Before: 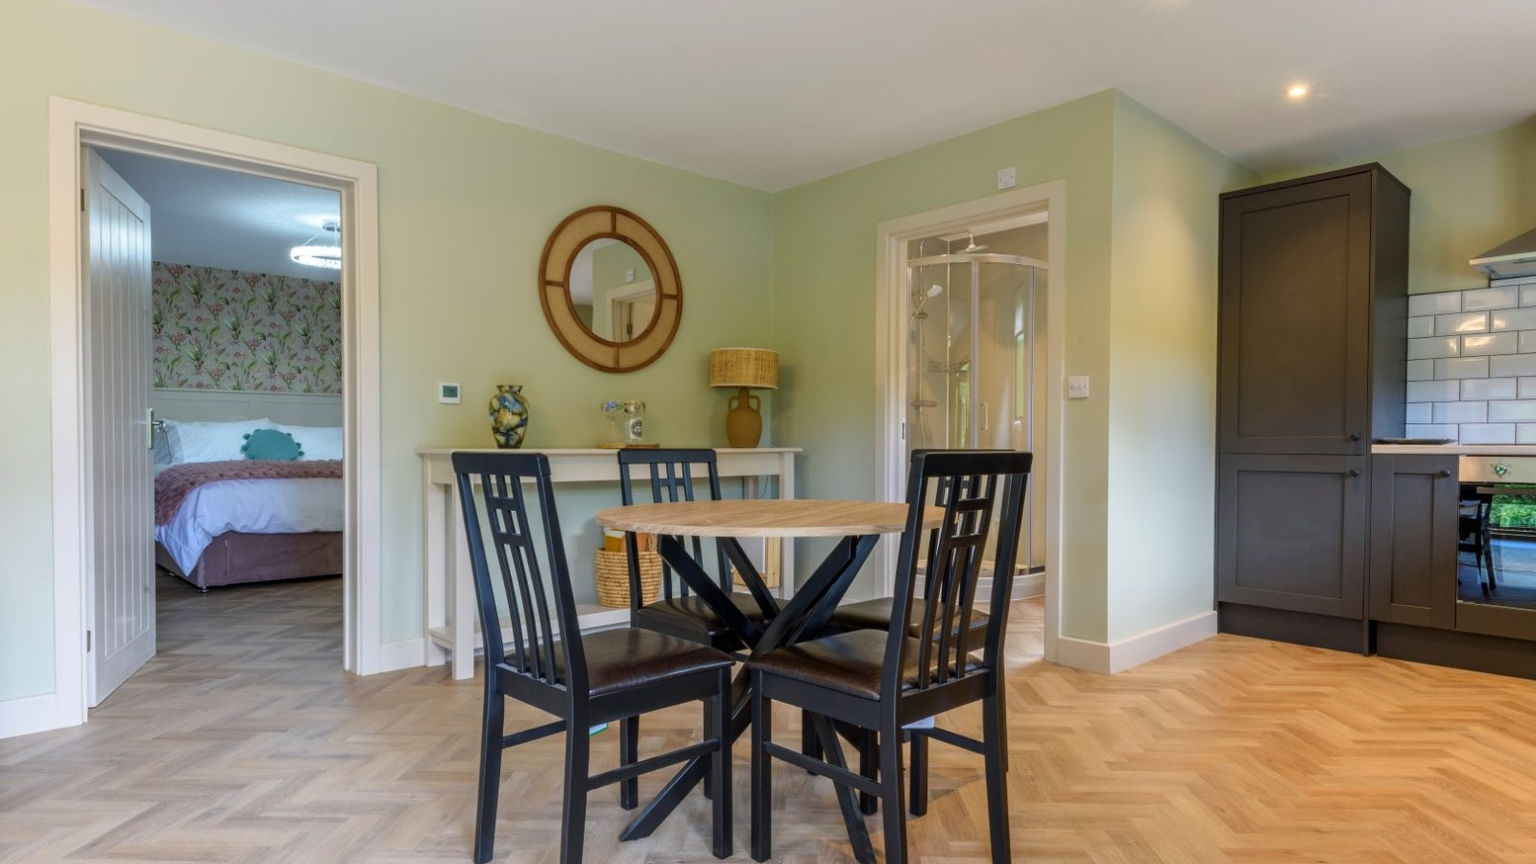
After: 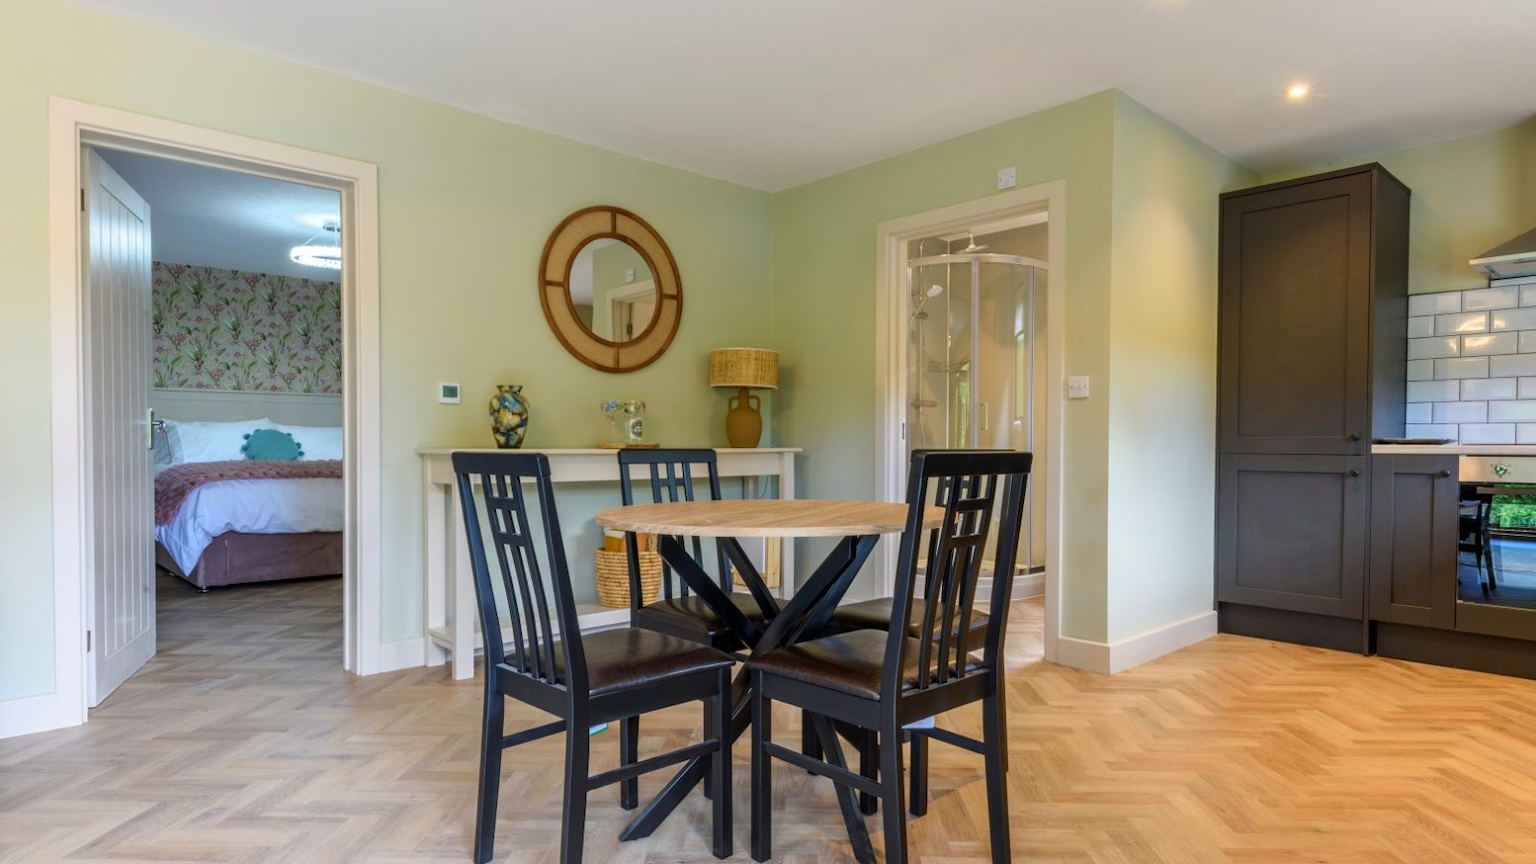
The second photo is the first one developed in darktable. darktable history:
contrast brightness saturation: contrast 0.099, brightness 0.032, saturation 0.085
